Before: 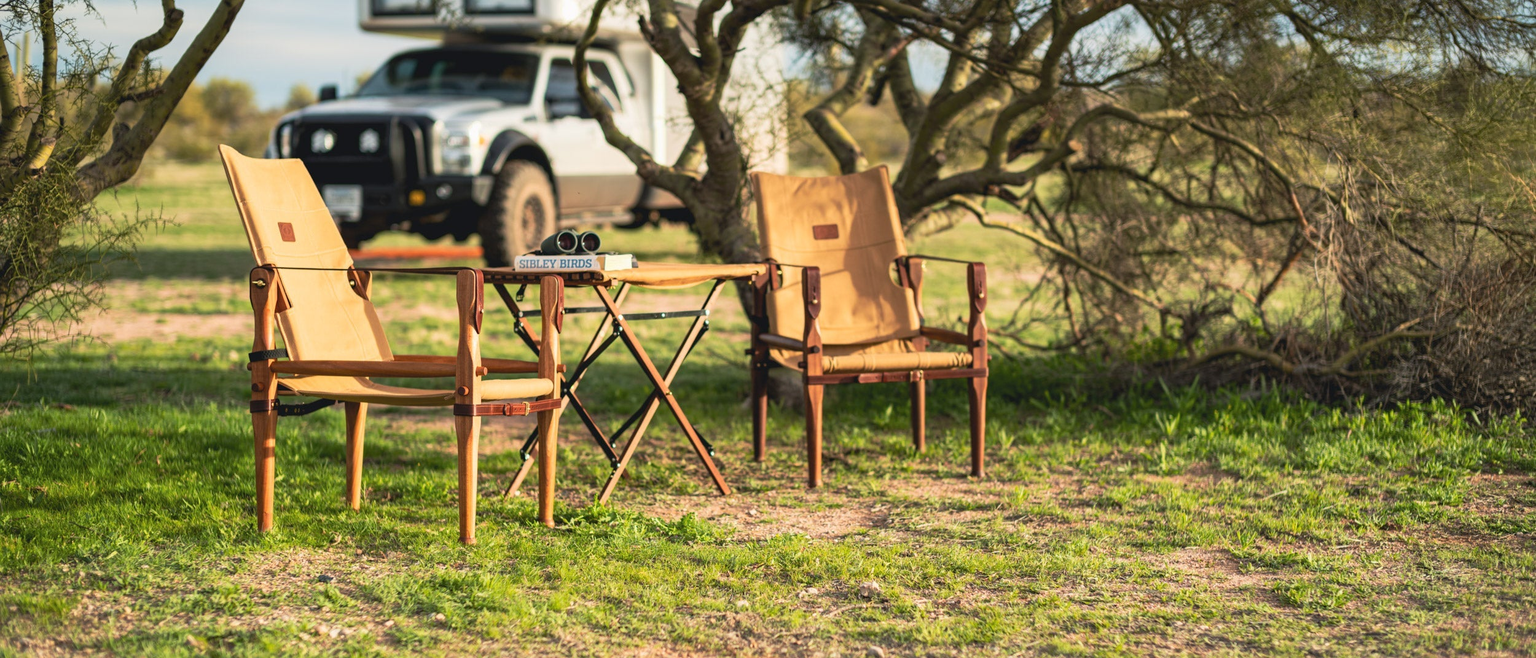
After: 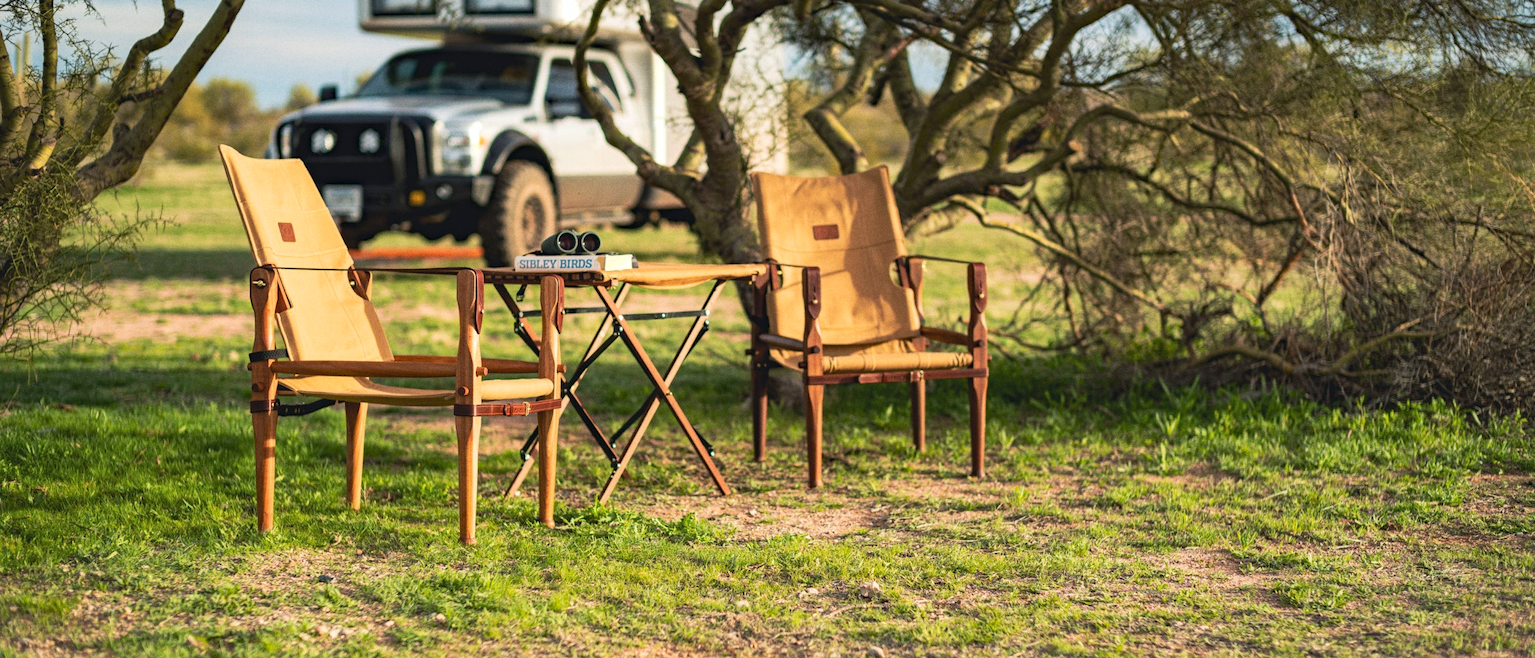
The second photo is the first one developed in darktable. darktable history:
haze removal: compatibility mode true, adaptive false
fill light: on, module defaults
grain: coarseness 0.09 ISO
tone equalizer: on, module defaults
